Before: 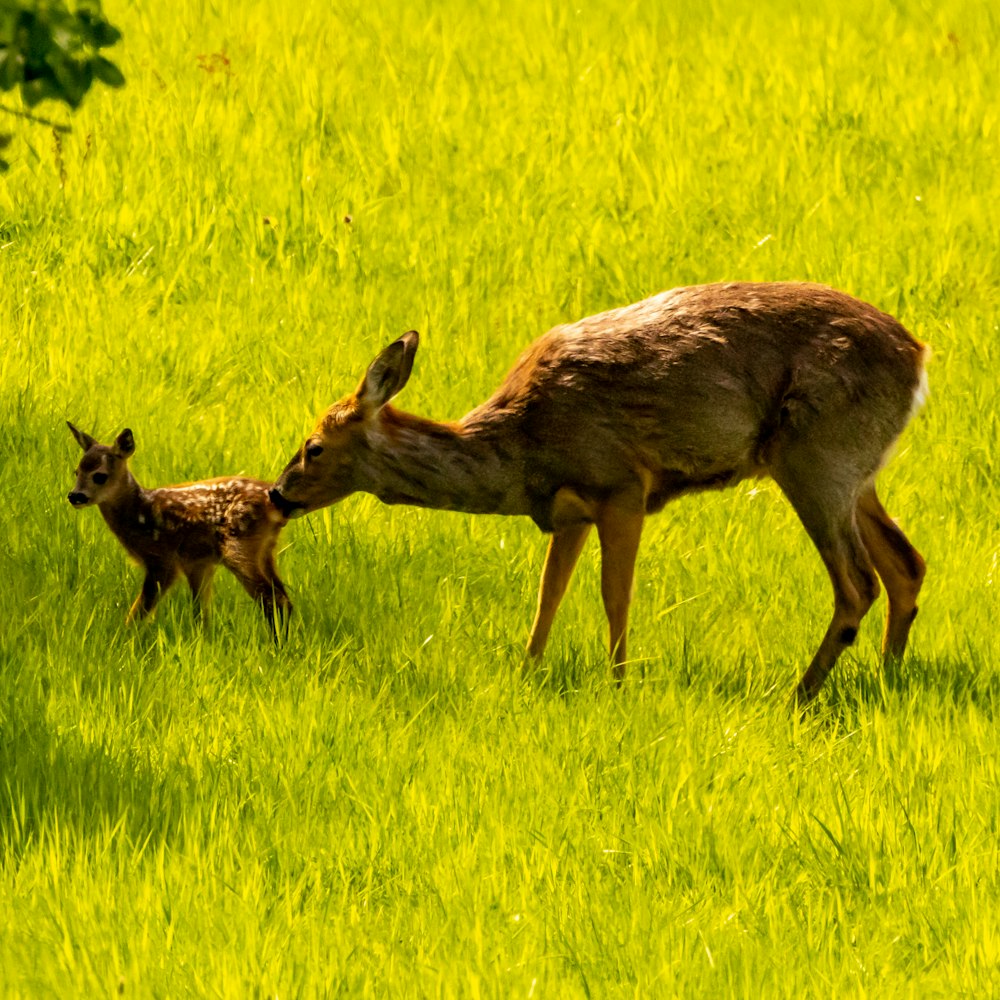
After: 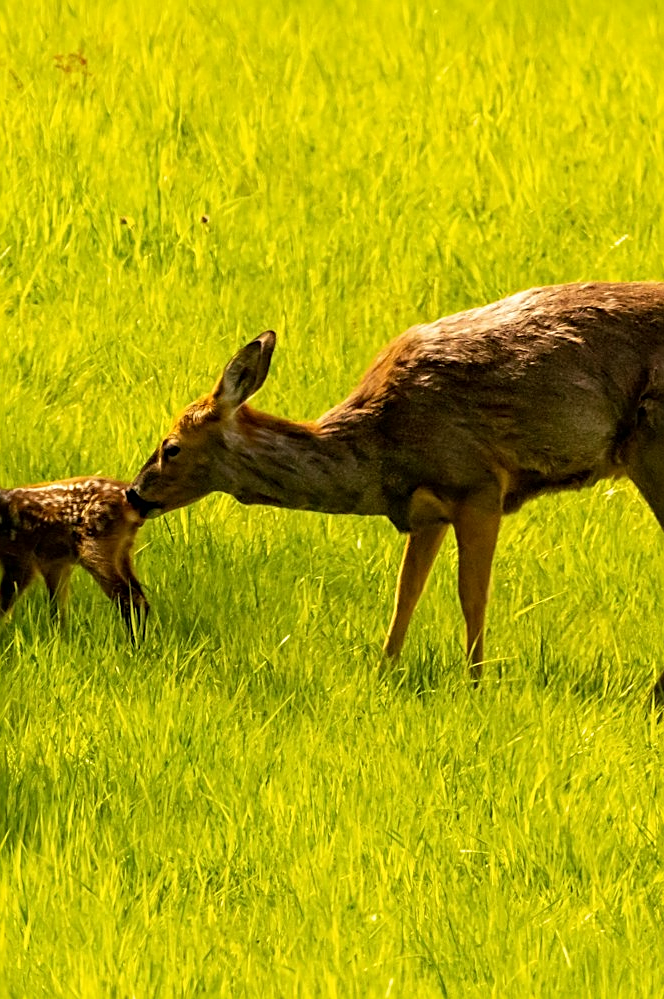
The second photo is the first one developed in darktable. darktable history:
crop and rotate: left 14.307%, right 19.215%
sharpen: on, module defaults
